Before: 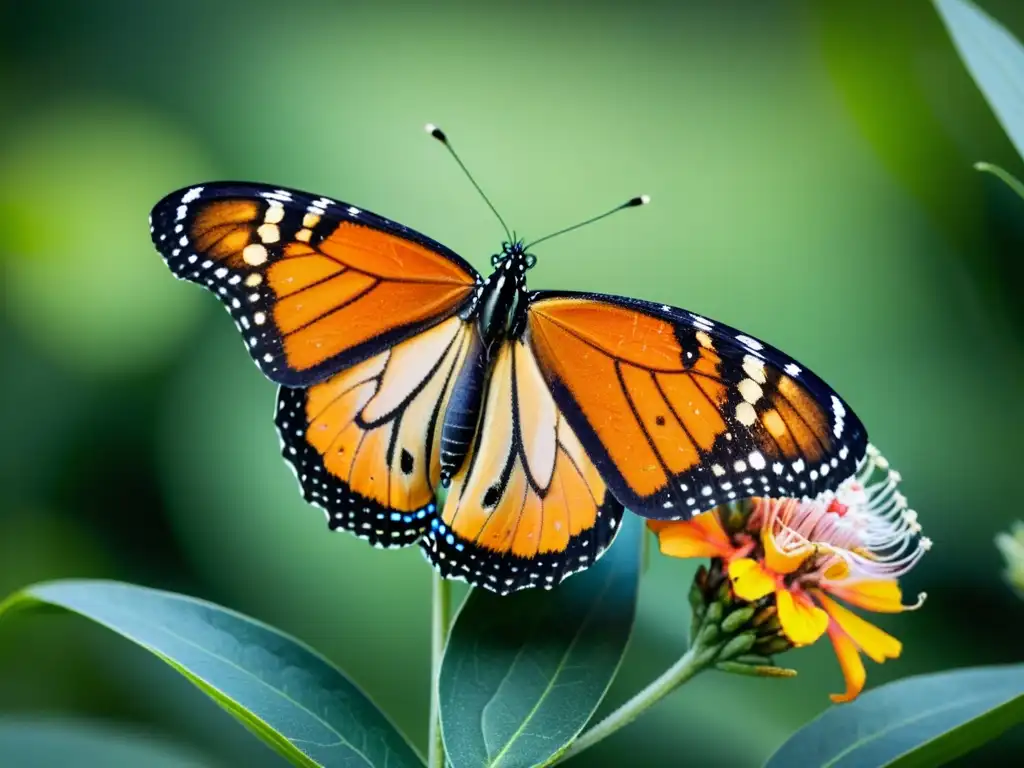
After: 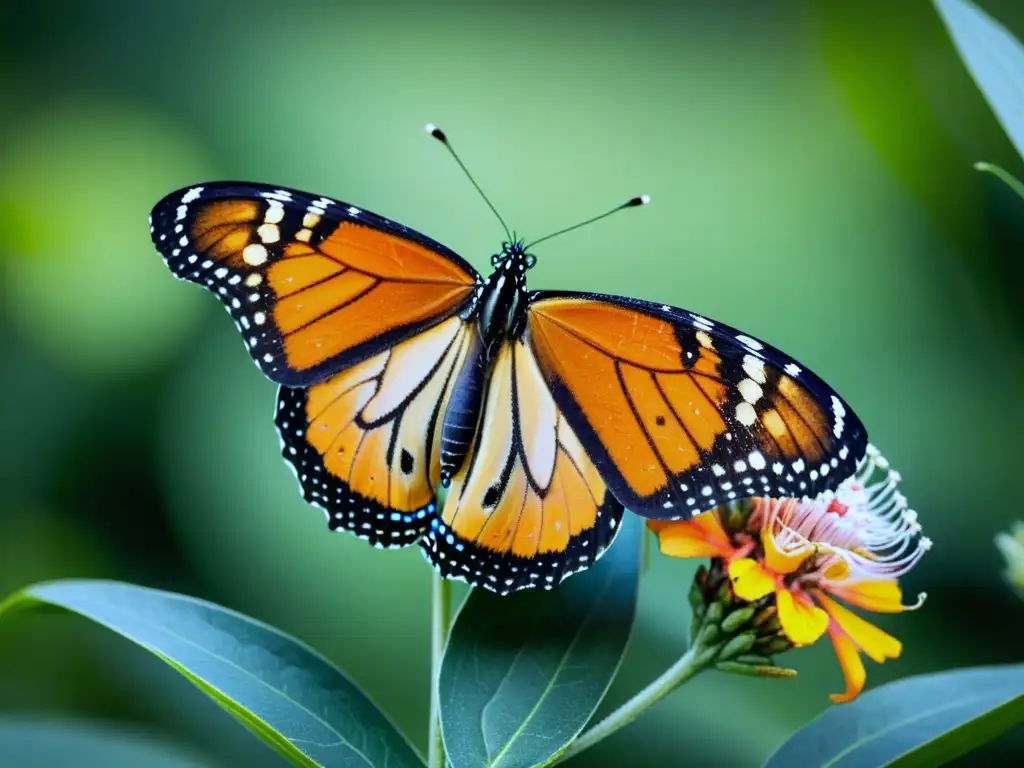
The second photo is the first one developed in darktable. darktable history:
white balance: red 0.924, blue 1.095
rotate and perspective: crop left 0, crop top 0
